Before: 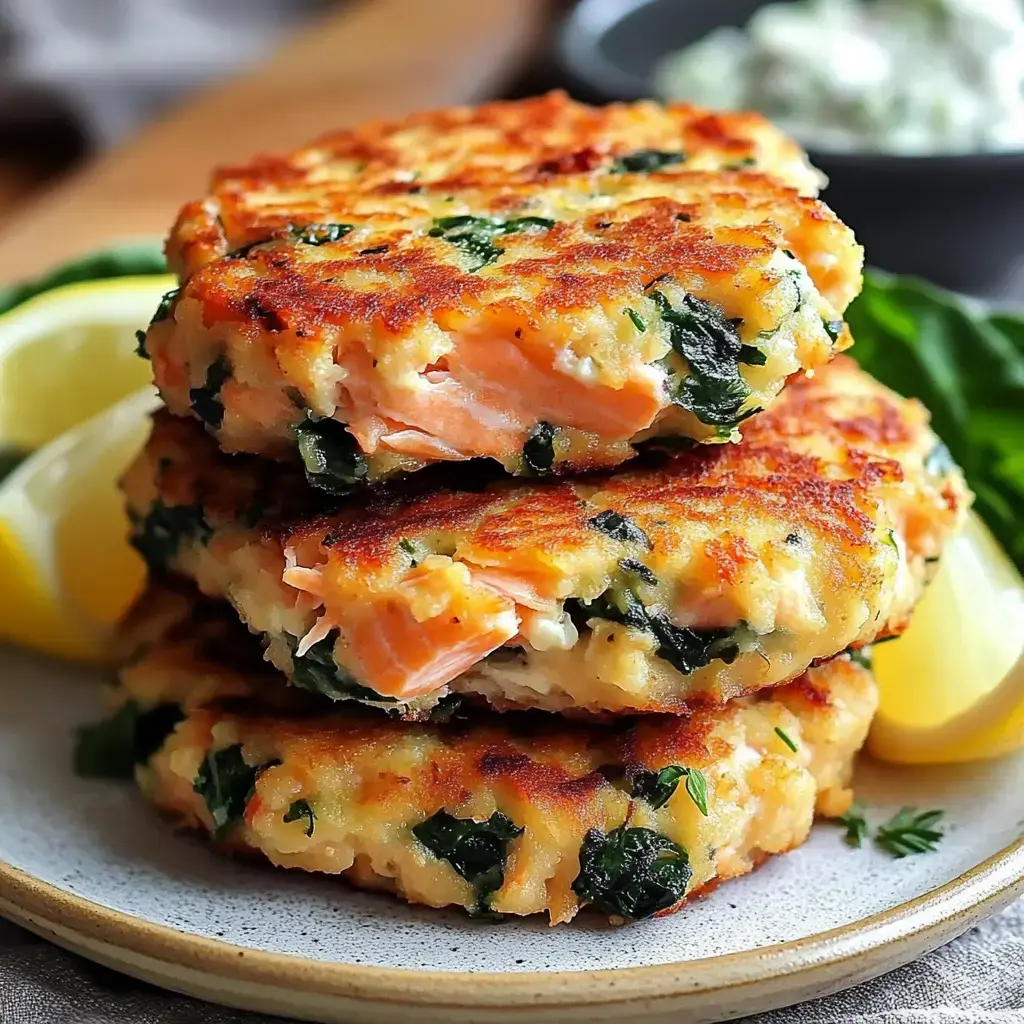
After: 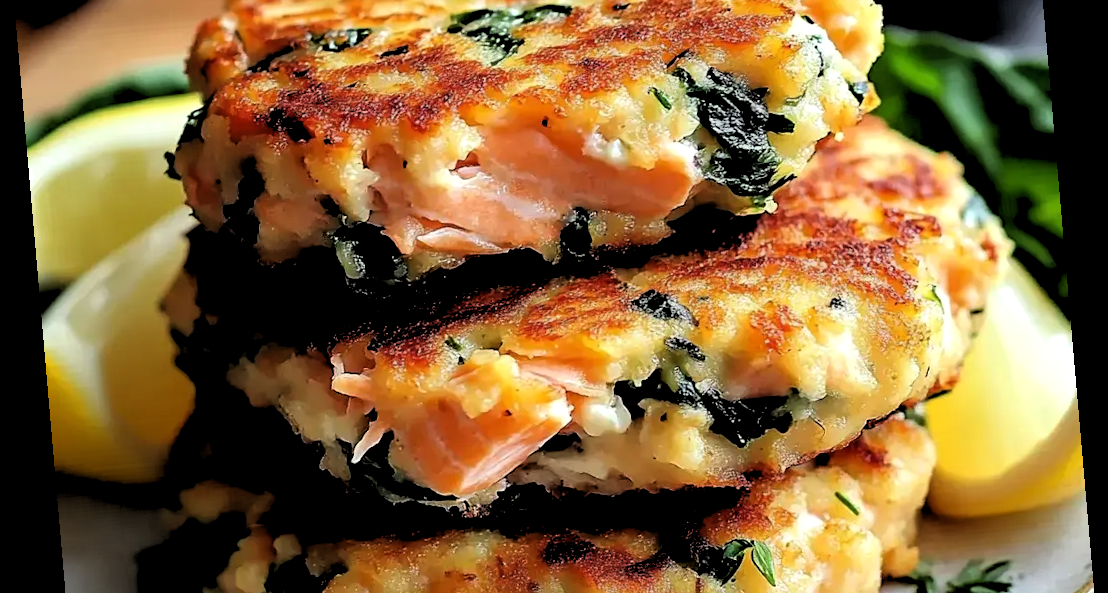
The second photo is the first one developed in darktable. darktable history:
crop and rotate: top 23.043%, bottom 23.437%
rgb levels: levels [[0.034, 0.472, 0.904], [0, 0.5, 1], [0, 0.5, 1]]
rotate and perspective: rotation -4.98°, automatic cropping off
